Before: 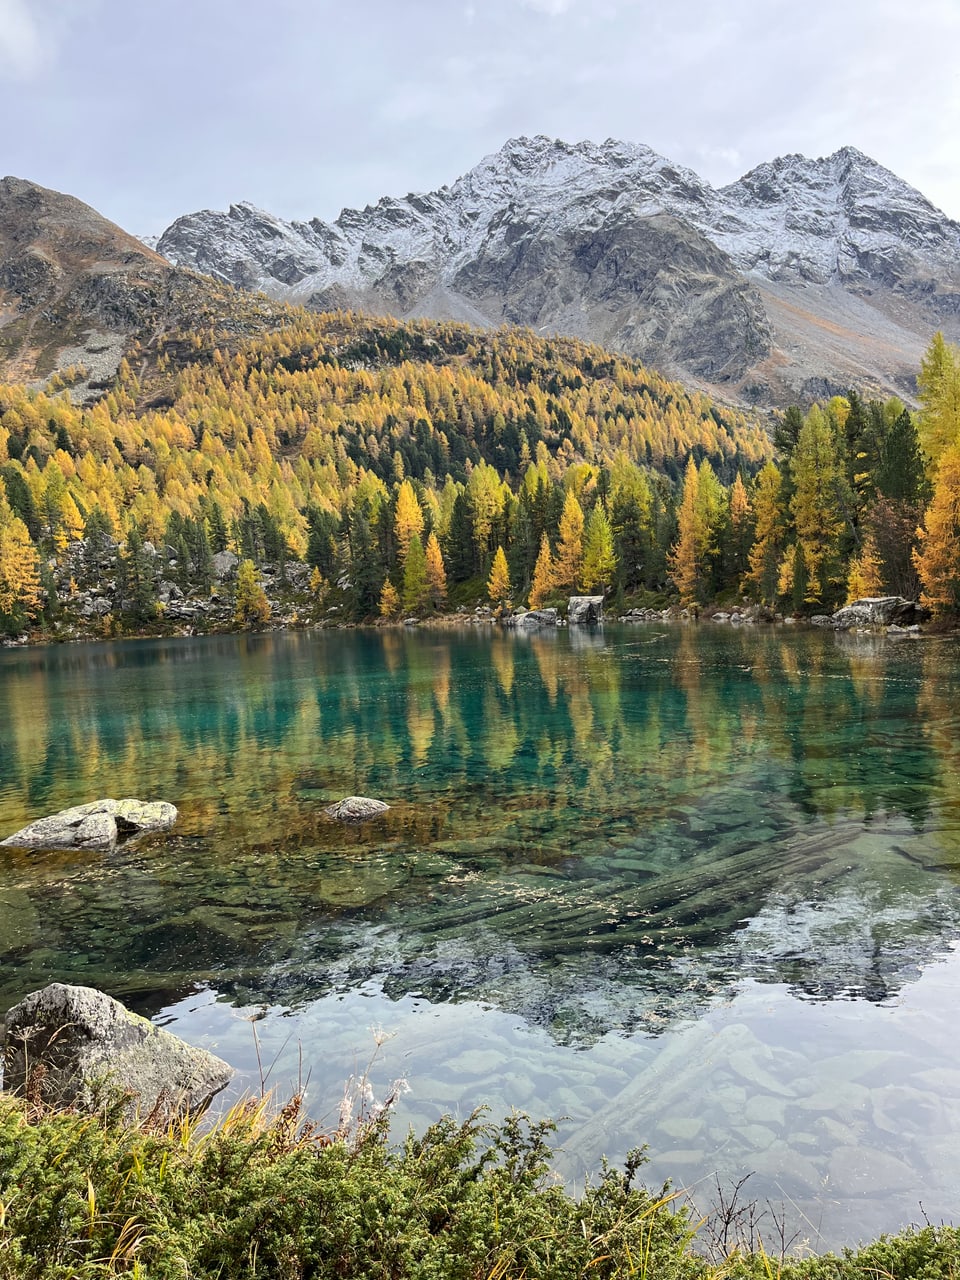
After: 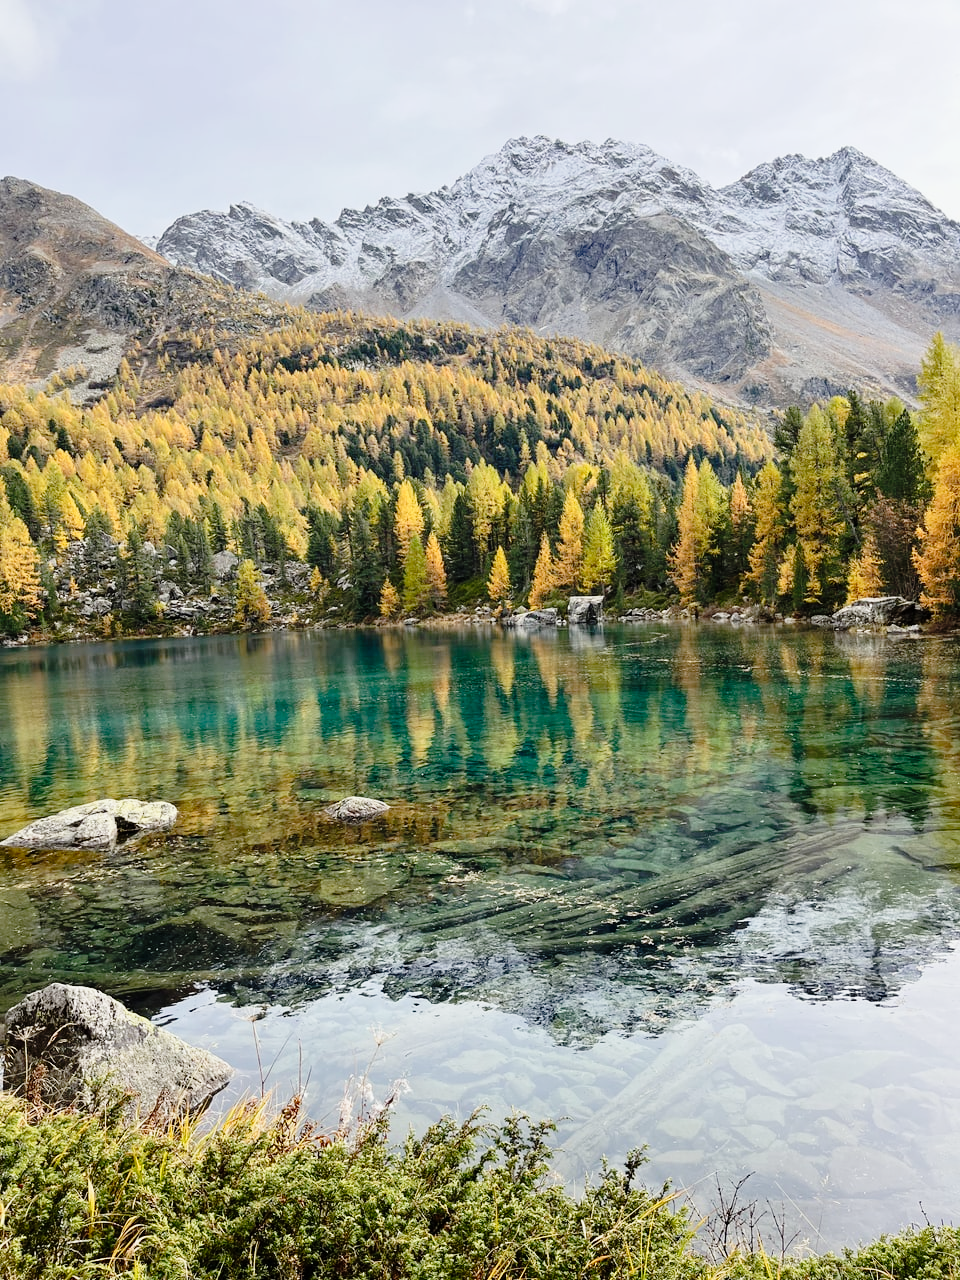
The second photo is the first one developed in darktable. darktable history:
tone curve: curves: ch0 [(0, 0) (0.135, 0.09) (0.326, 0.386) (0.489, 0.573) (0.663, 0.749) (0.854, 0.897) (1, 0.974)]; ch1 [(0, 0) (0.366, 0.367) (0.475, 0.453) (0.494, 0.493) (0.504, 0.497) (0.544, 0.569) (0.562, 0.605) (0.622, 0.694) (1, 1)]; ch2 [(0, 0) (0.333, 0.346) (0.375, 0.375) (0.424, 0.43) (0.476, 0.492) (0.502, 0.503) (0.533, 0.534) (0.572, 0.603) (0.605, 0.656) (0.641, 0.709) (1, 1)], preserve colors none
